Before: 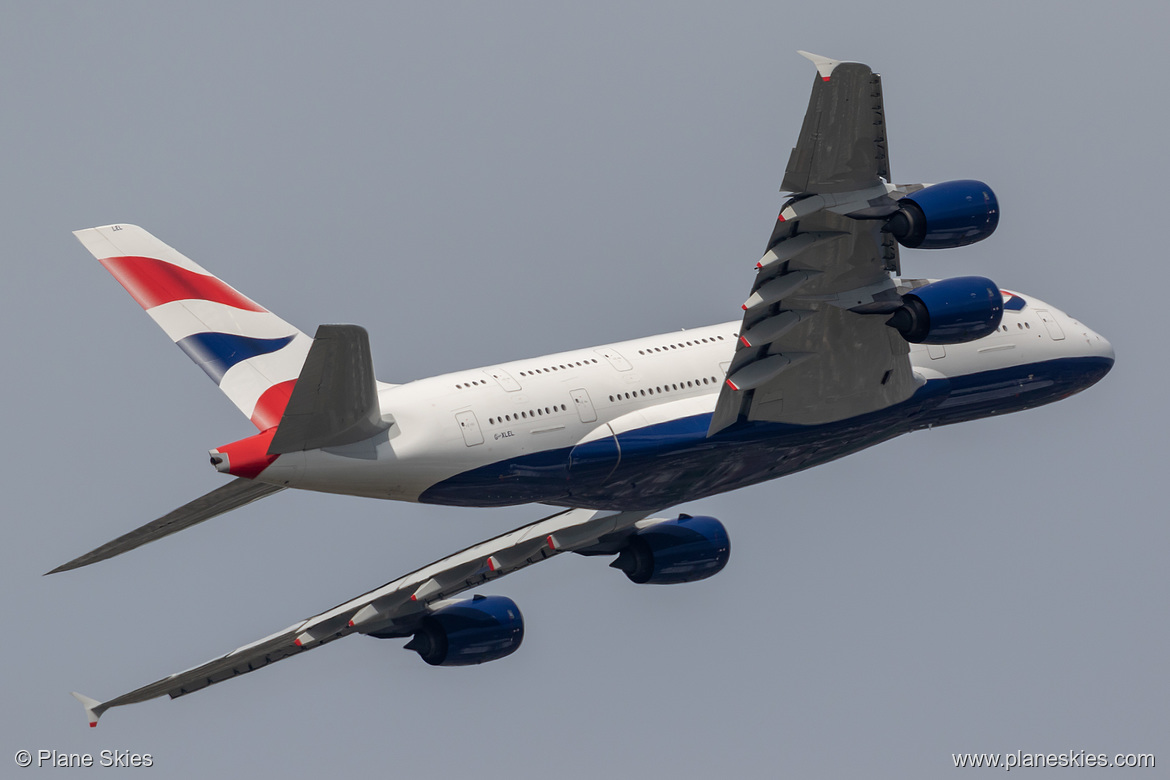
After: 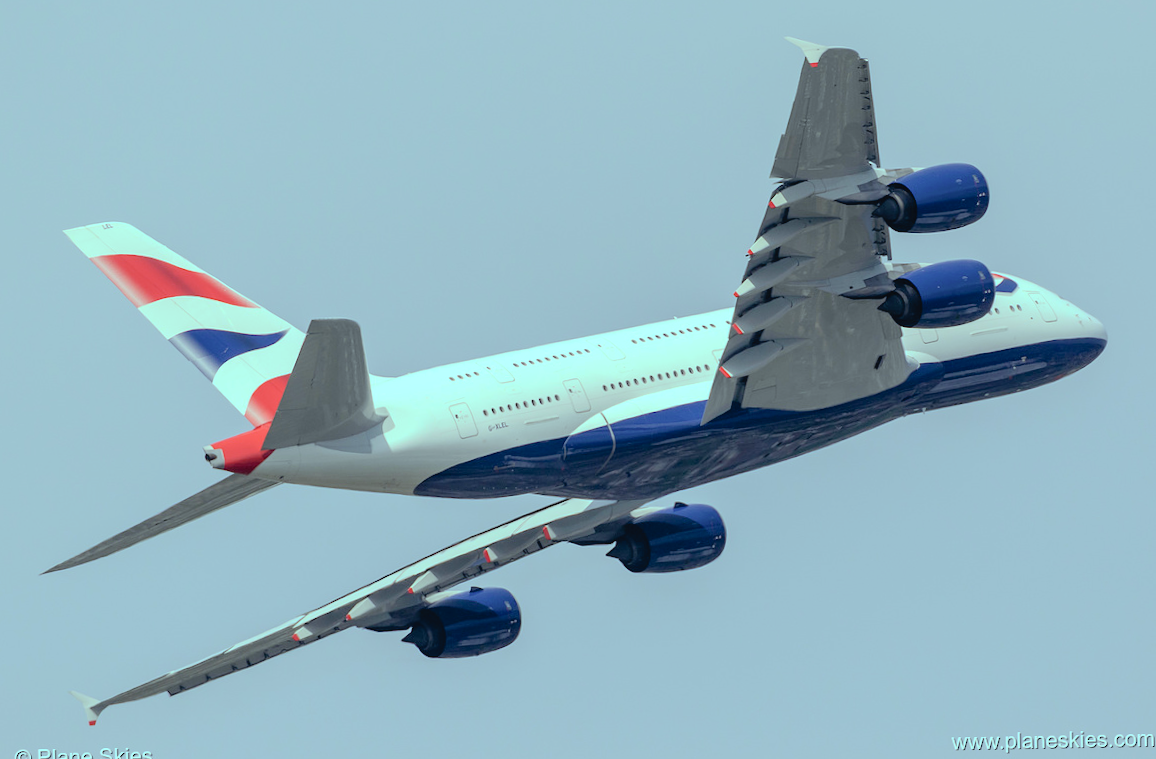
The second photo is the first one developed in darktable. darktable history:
rotate and perspective: rotation -1°, crop left 0.011, crop right 0.989, crop top 0.025, crop bottom 0.975
contrast brightness saturation: contrast 0.1, brightness 0.3, saturation 0.14
color balance: mode lift, gamma, gain (sRGB), lift [0.997, 0.979, 1.021, 1.011], gamma [1, 1.084, 0.916, 0.998], gain [1, 0.87, 1.13, 1.101], contrast 4.55%, contrast fulcrum 38.24%, output saturation 104.09%
tone curve: curves: ch0 [(0, 0) (0.003, 0.018) (0.011, 0.019) (0.025, 0.02) (0.044, 0.024) (0.069, 0.034) (0.1, 0.049) (0.136, 0.082) (0.177, 0.136) (0.224, 0.196) (0.277, 0.263) (0.335, 0.329) (0.399, 0.401) (0.468, 0.473) (0.543, 0.546) (0.623, 0.625) (0.709, 0.698) (0.801, 0.779) (0.898, 0.867) (1, 1)], preserve colors none
